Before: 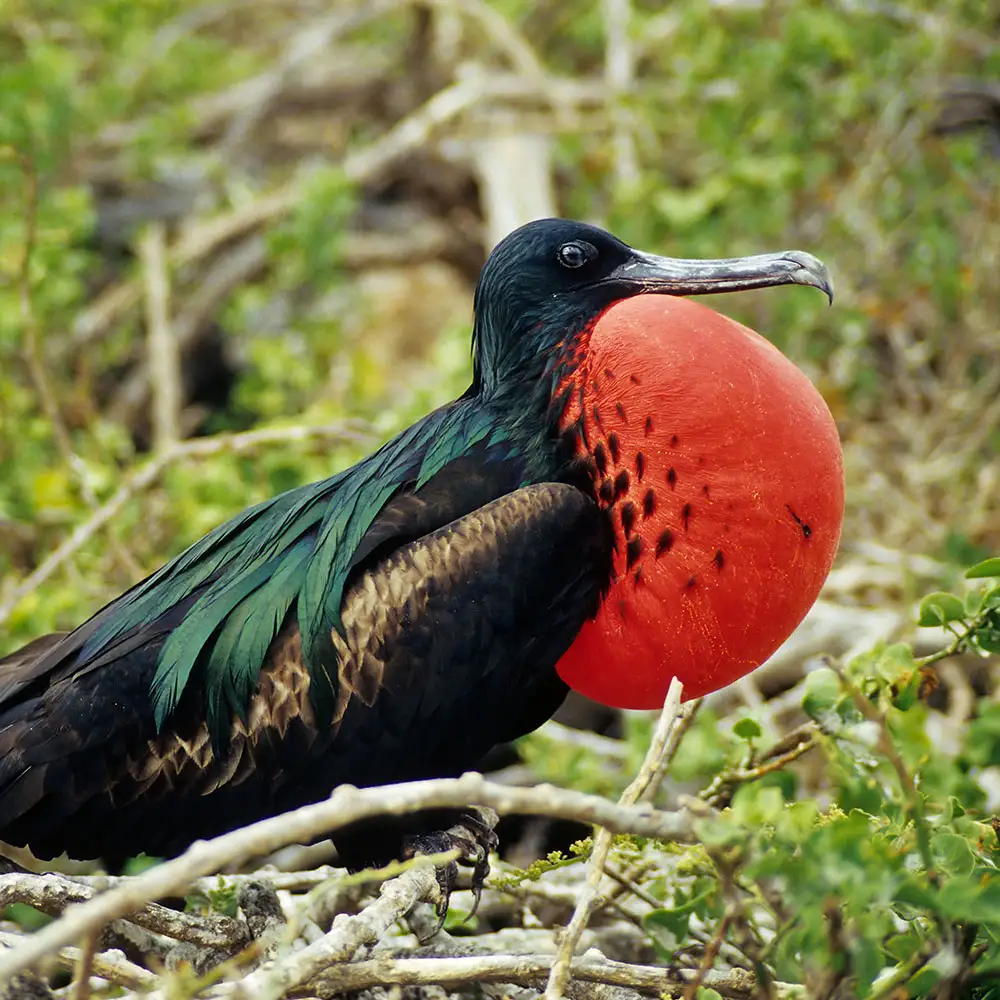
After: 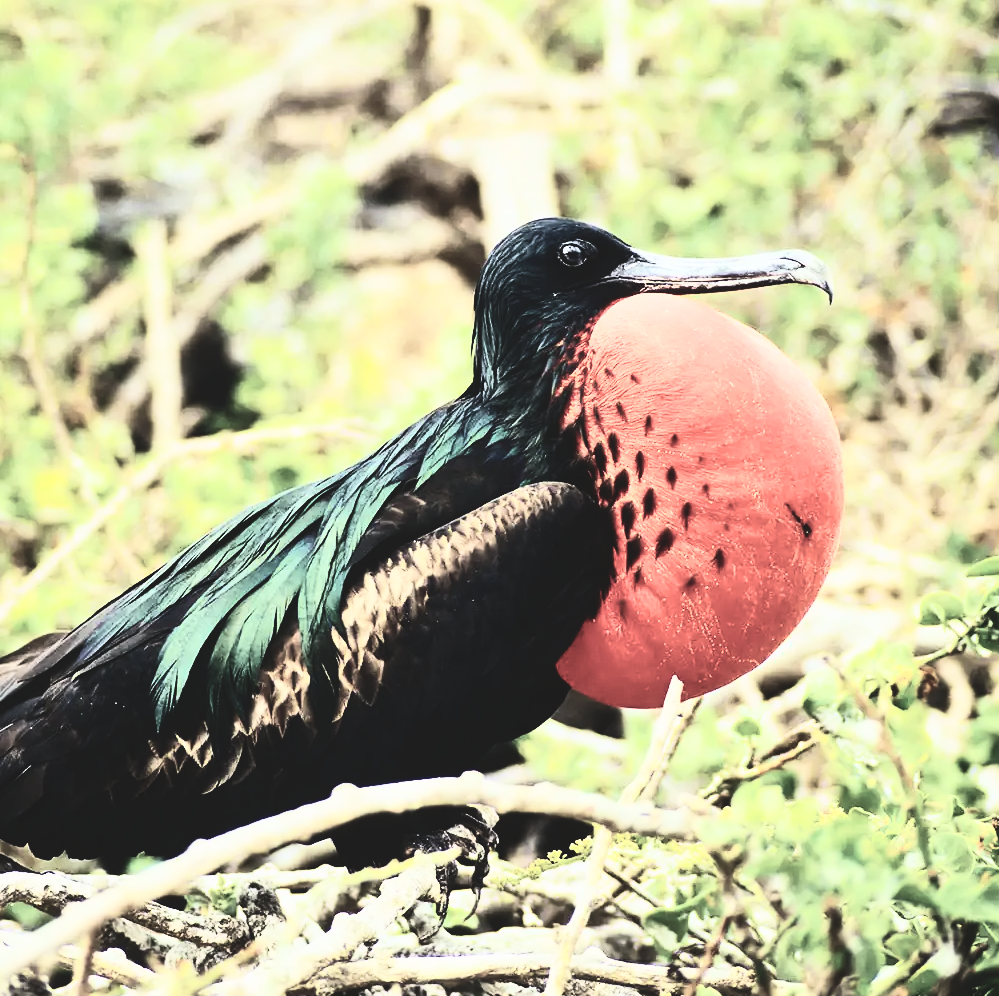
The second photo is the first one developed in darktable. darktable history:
exposure: black level correction -0.087, compensate highlight preservation false
contrast brightness saturation: contrast 0.942, brightness 0.197
crop: top 0.17%, bottom 0.155%
velvia: on, module defaults
filmic rgb: black relative exposure -5.02 EV, white relative exposure 3.99 EV, hardness 2.89, contrast 1.296, highlights saturation mix -29.42%
